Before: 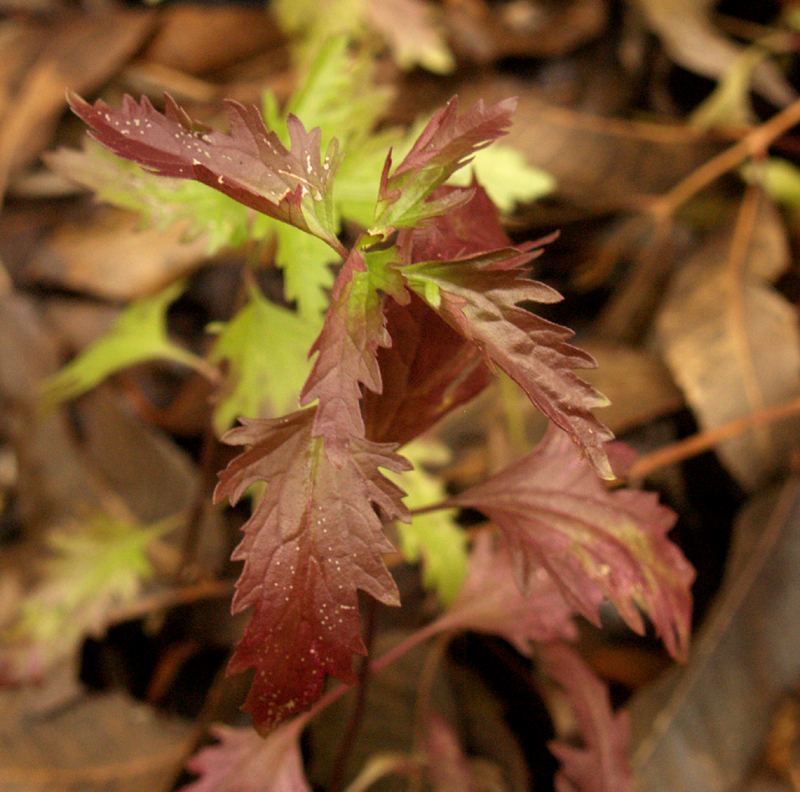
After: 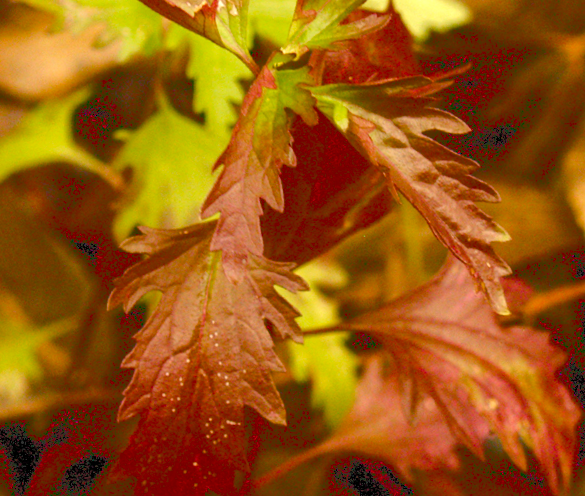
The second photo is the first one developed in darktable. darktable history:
tone curve: curves: ch0 [(0, 0) (0.003, 0.211) (0.011, 0.211) (0.025, 0.215) (0.044, 0.218) (0.069, 0.224) (0.1, 0.227) (0.136, 0.233) (0.177, 0.247) (0.224, 0.275) (0.277, 0.309) (0.335, 0.366) (0.399, 0.438) (0.468, 0.515) (0.543, 0.586) (0.623, 0.658) (0.709, 0.735) (0.801, 0.821) (0.898, 0.889) (1, 1)], color space Lab, linked channels, preserve colors none
crop and rotate: angle -4.14°, left 9.782%, top 20.852%, right 11.923%, bottom 12.075%
color balance rgb: shadows lift › chroma 0.972%, shadows lift › hue 114.57°, highlights gain › chroma 2.273%, highlights gain › hue 74.59°, linear chroma grading › global chroma 14.407%, perceptual saturation grading › global saturation 43.865%, perceptual saturation grading › highlights -50.479%, perceptual saturation grading › shadows 31.062%, perceptual brilliance grading › highlights 5.636%, perceptual brilliance grading › shadows -9.343%
